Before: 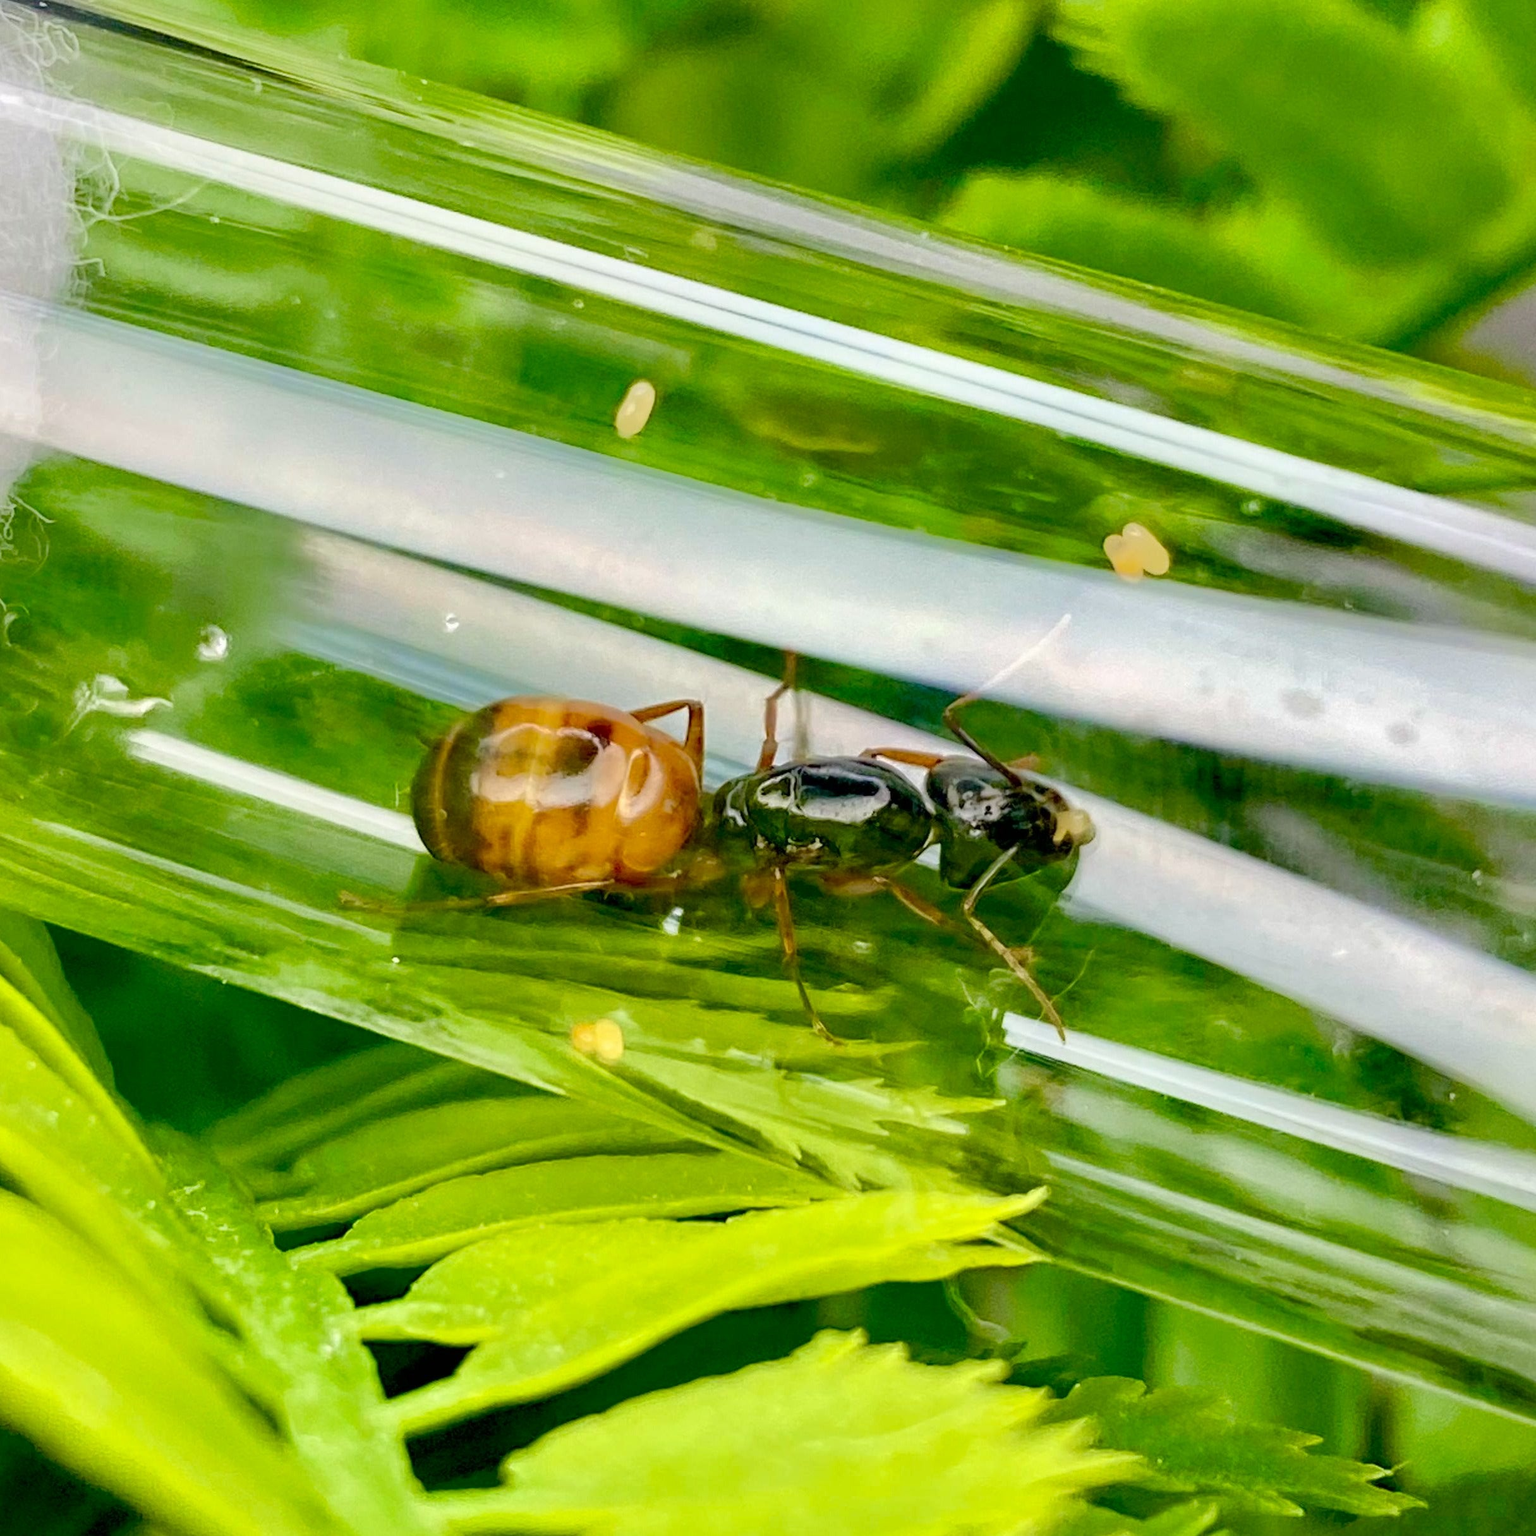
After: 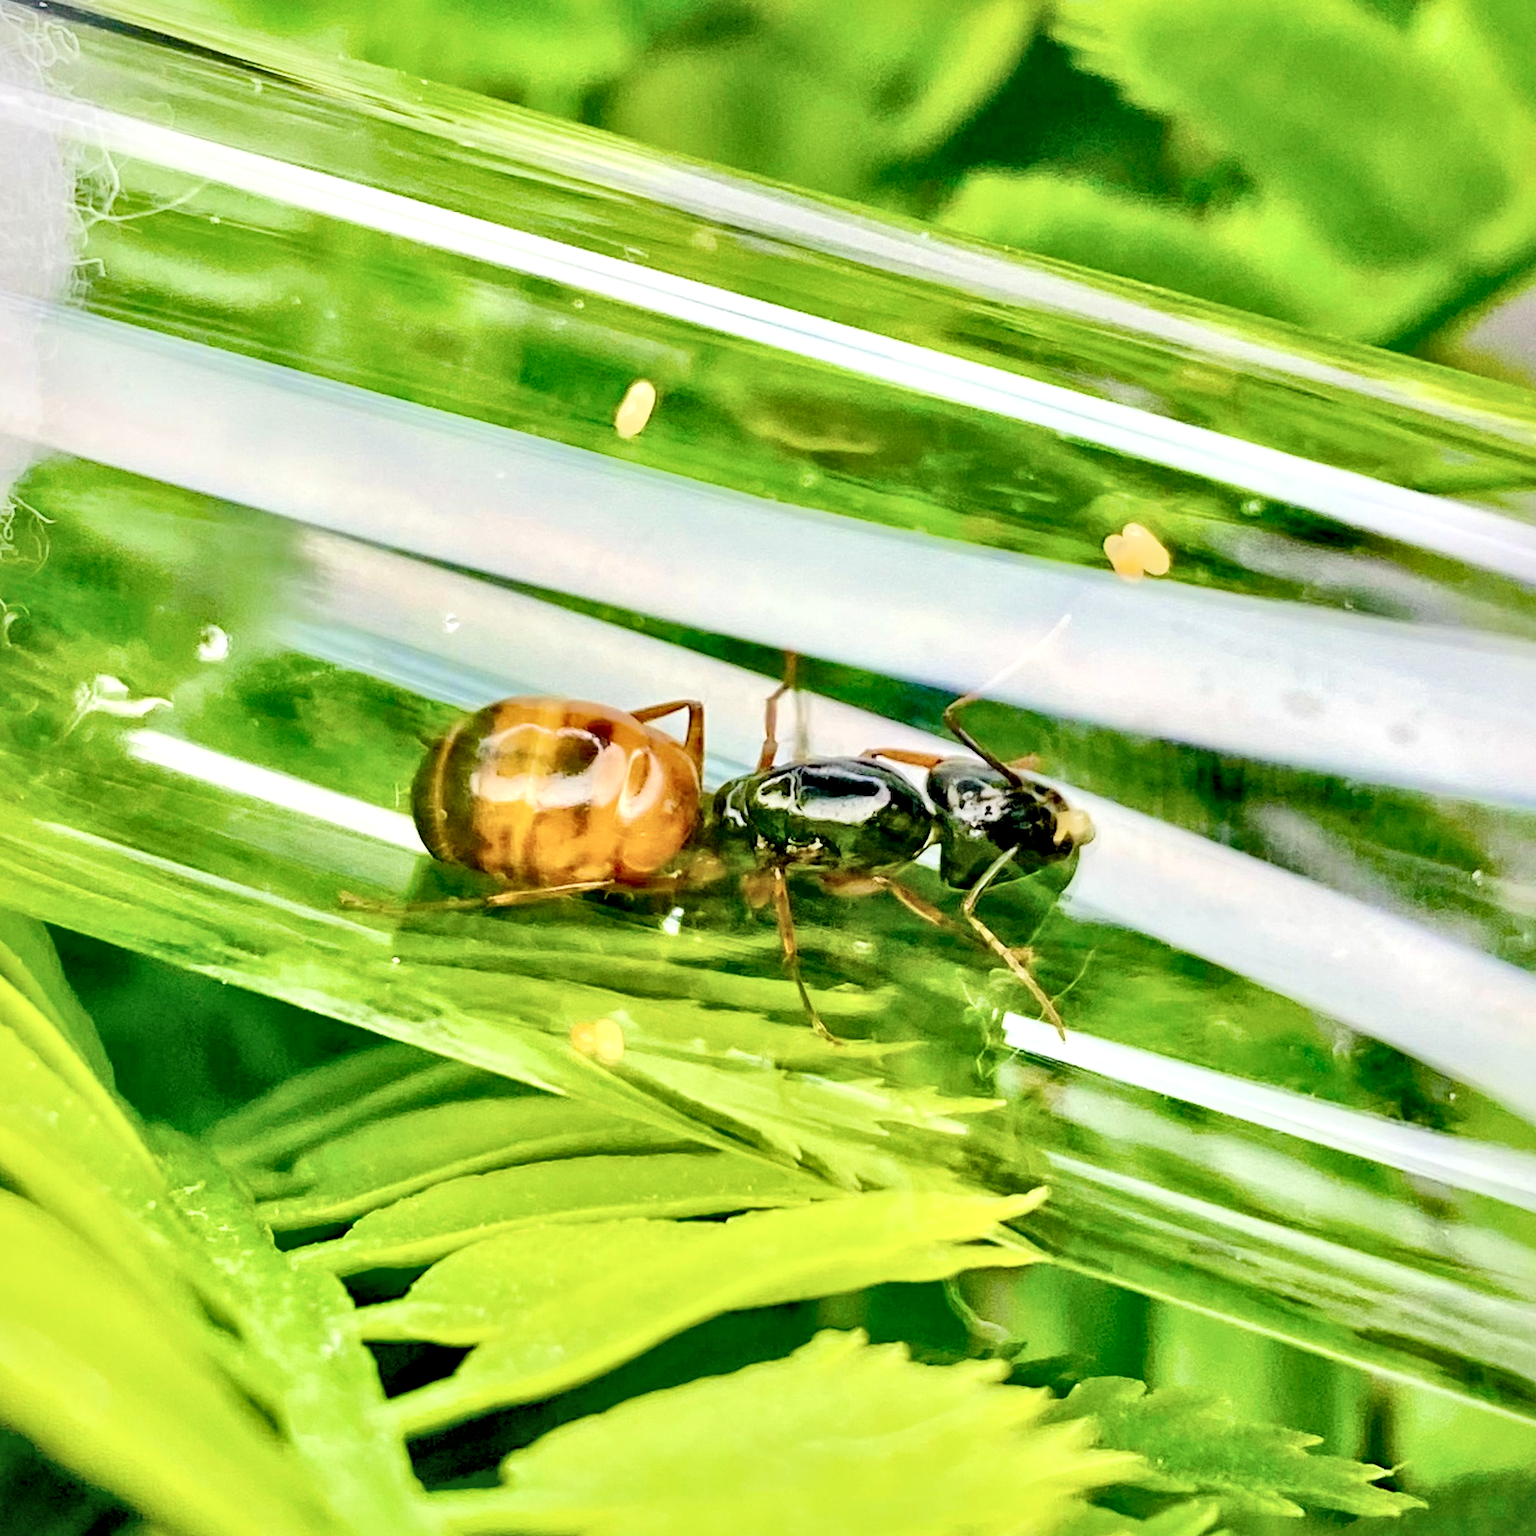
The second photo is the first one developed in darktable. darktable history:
local contrast: mode bilateral grid, contrast 70, coarseness 75, detail 180%, midtone range 0.2
exposure: exposure 1.089 EV, compensate highlight preservation false
contrast brightness saturation: saturation -0.1
filmic rgb: black relative exposure -8.42 EV, white relative exposure 4.68 EV, hardness 3.82, color science v6 (2022)
